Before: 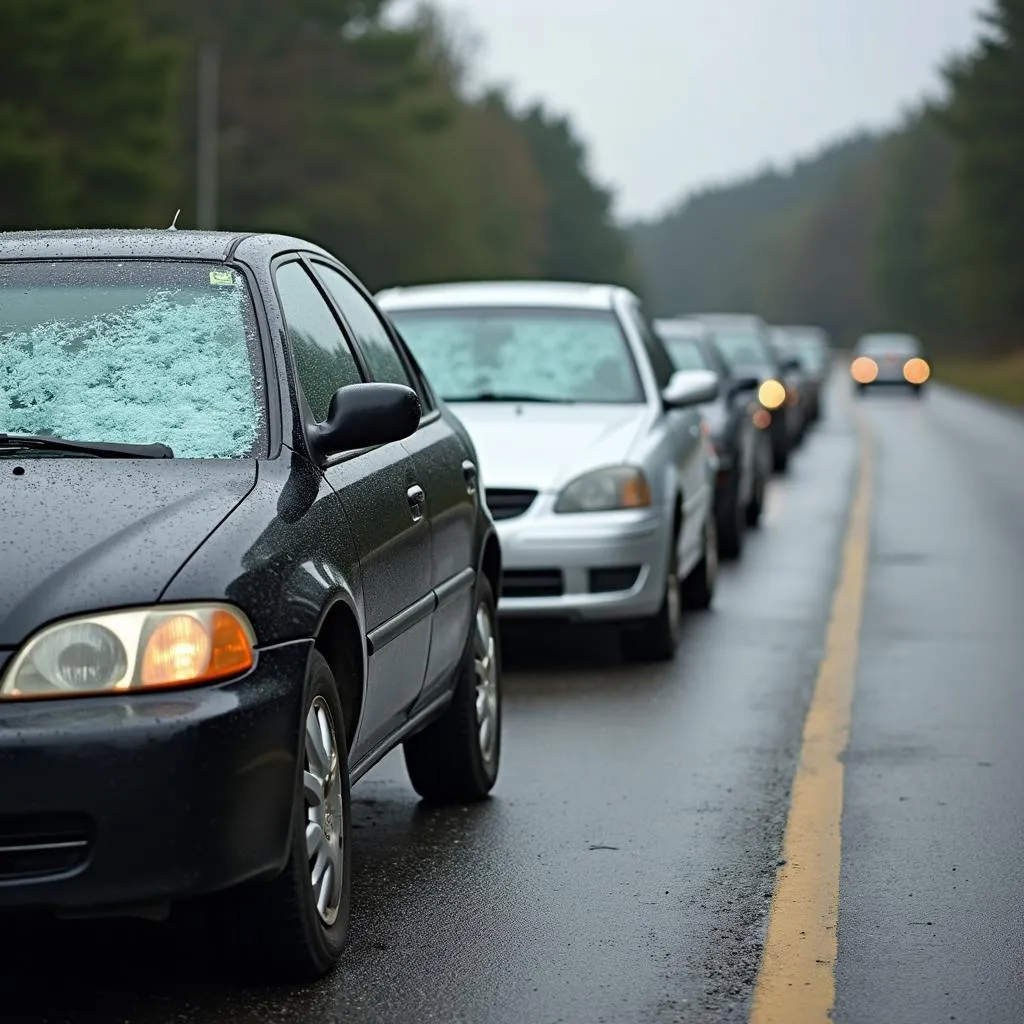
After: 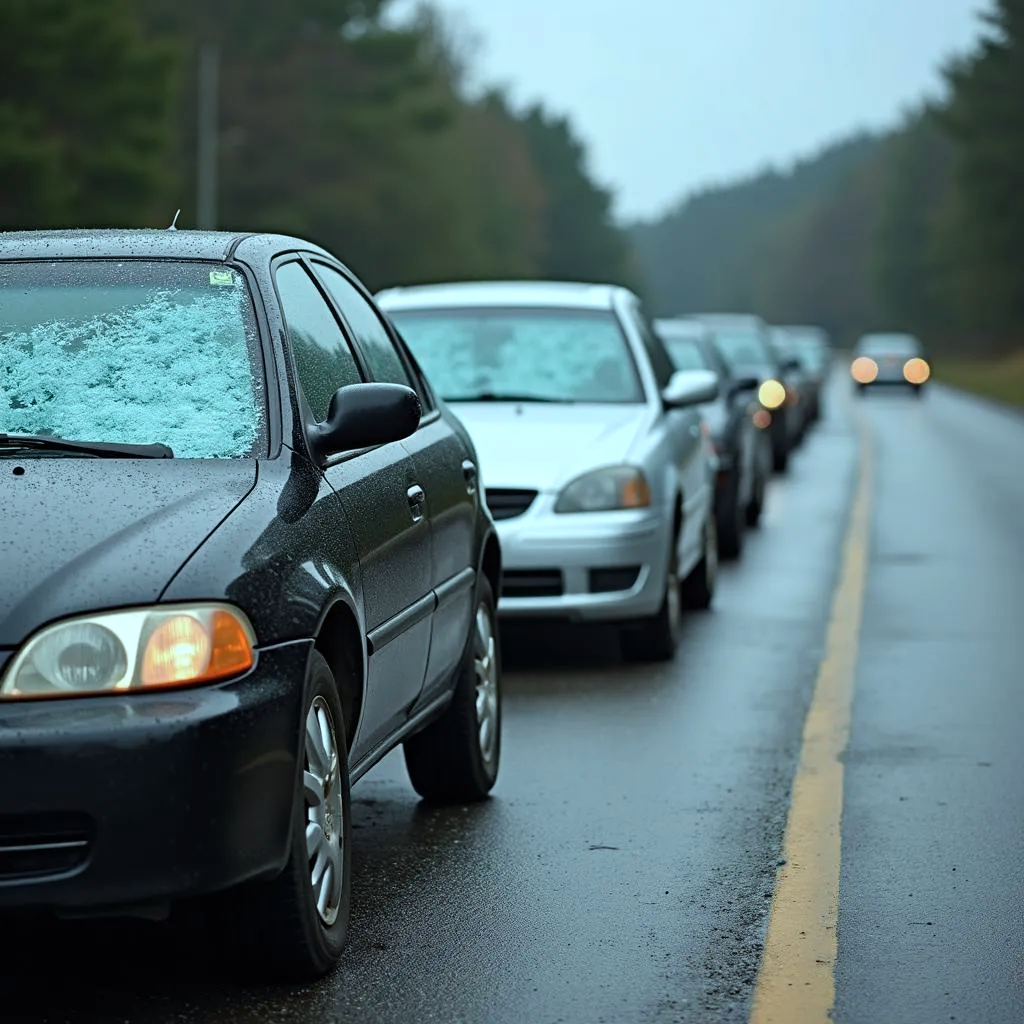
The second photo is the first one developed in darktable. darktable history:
color correction: highlights a* -10.29, highlights b* -10.08
